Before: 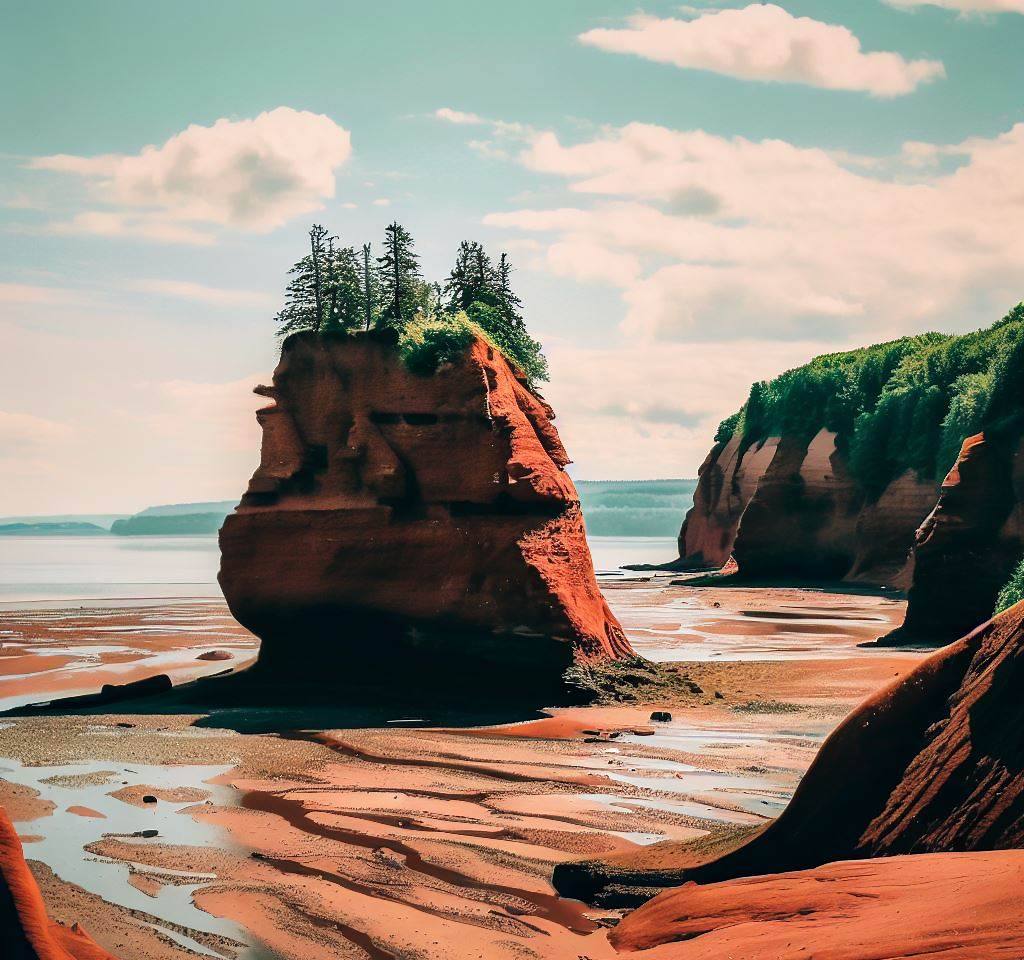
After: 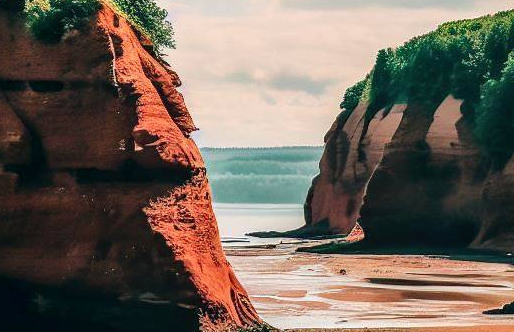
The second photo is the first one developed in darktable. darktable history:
crop: left 36.607%, top 34.735%, right 13.146%, bottom 30.611%
local contrast: on, module defaults
